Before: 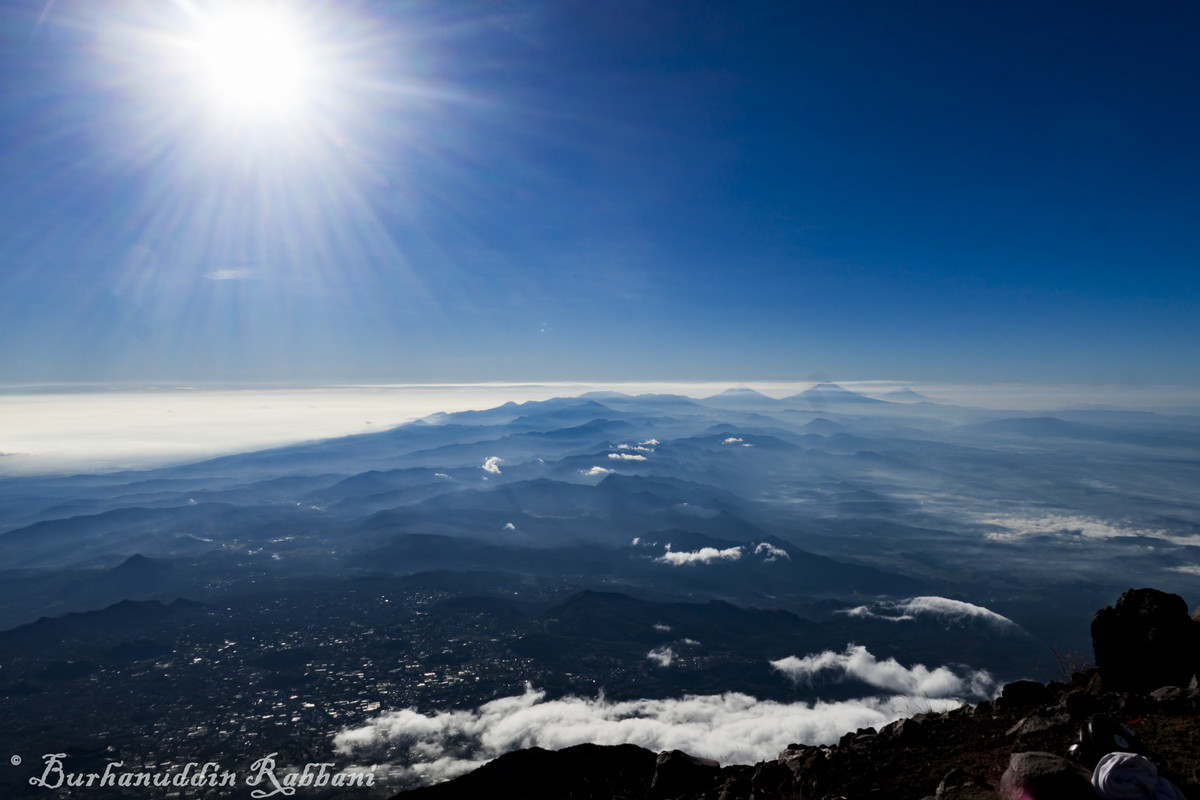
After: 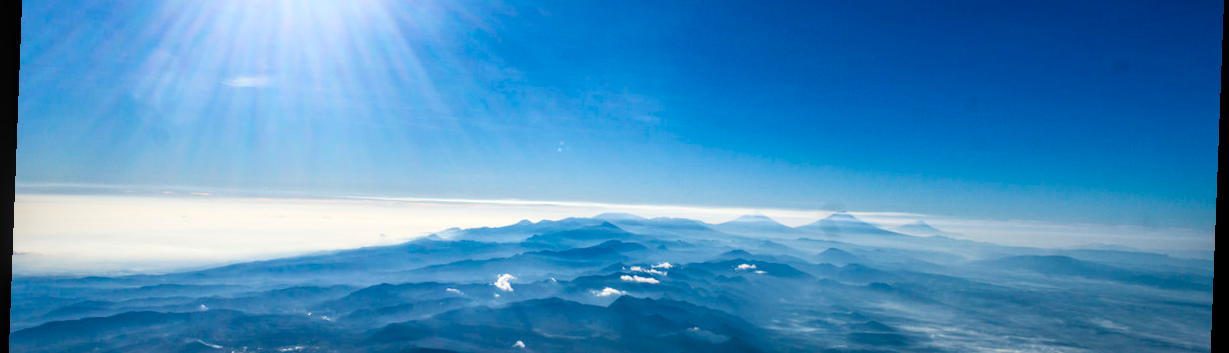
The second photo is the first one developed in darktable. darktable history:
local contrast: on, module defaults
crop and rotate: top 23.84%, bottom 34.294%
rotate and perspective: rotation 2.17°, automatic cropping off
contrast brightness saturation: contrast 0.2, brightness 0.16, saturation 0.22
